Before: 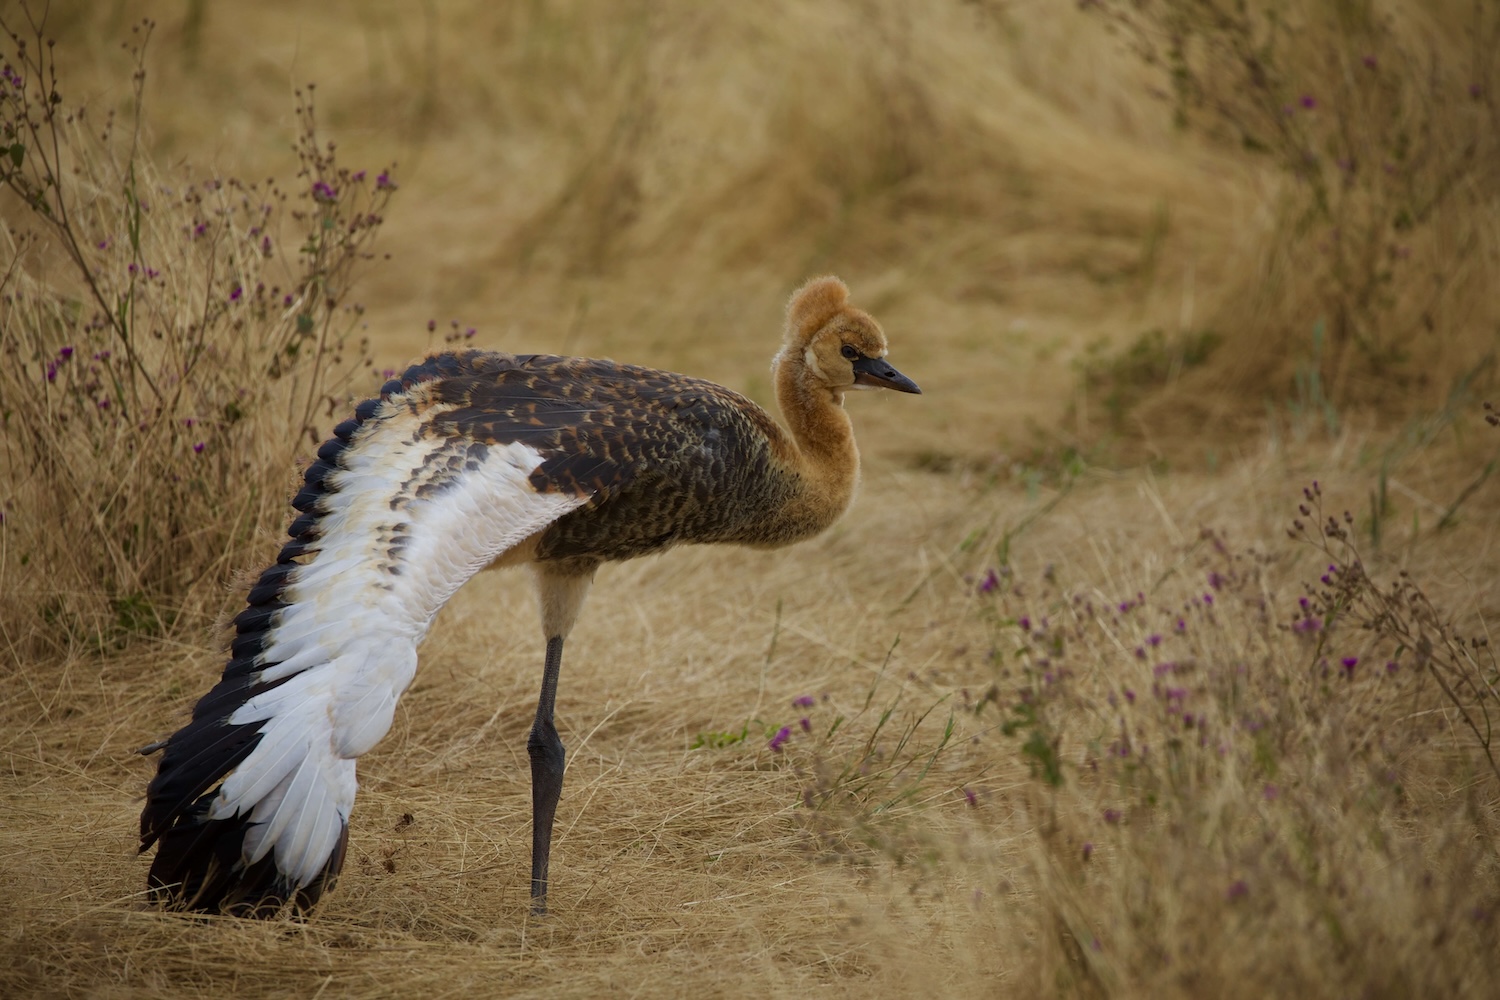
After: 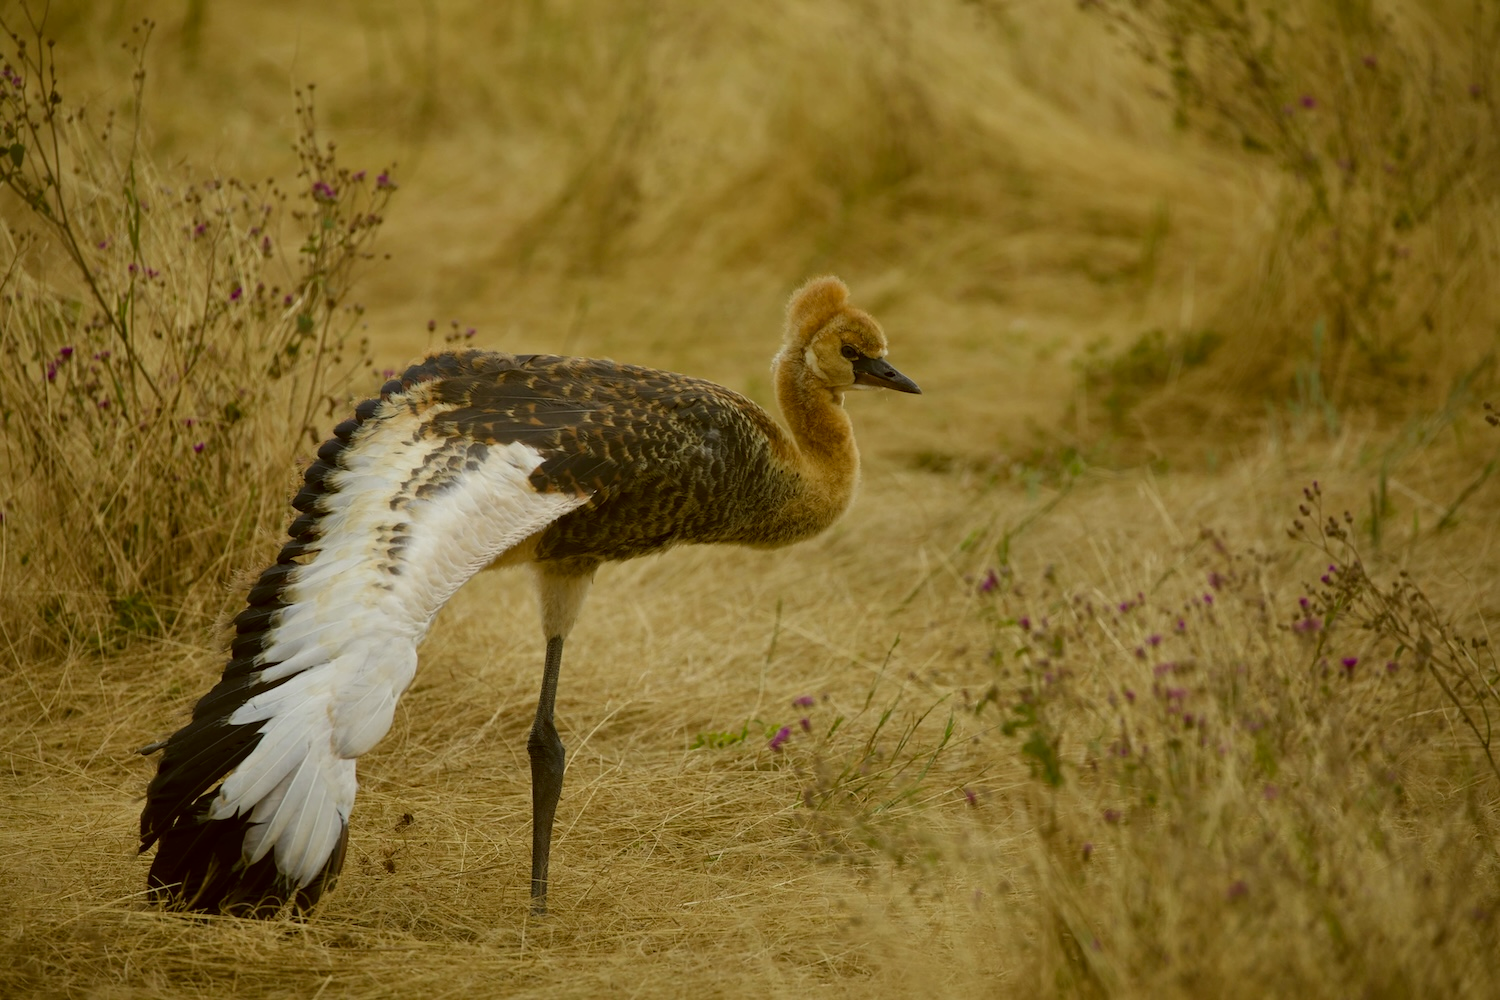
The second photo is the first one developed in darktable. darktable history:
color correction: highlights a* -1.43, highlights b* 10.12, shadows a* 0.395, shadows b* 19.35
shadows and highlights: low approximation 0.01, soften with gaussian
